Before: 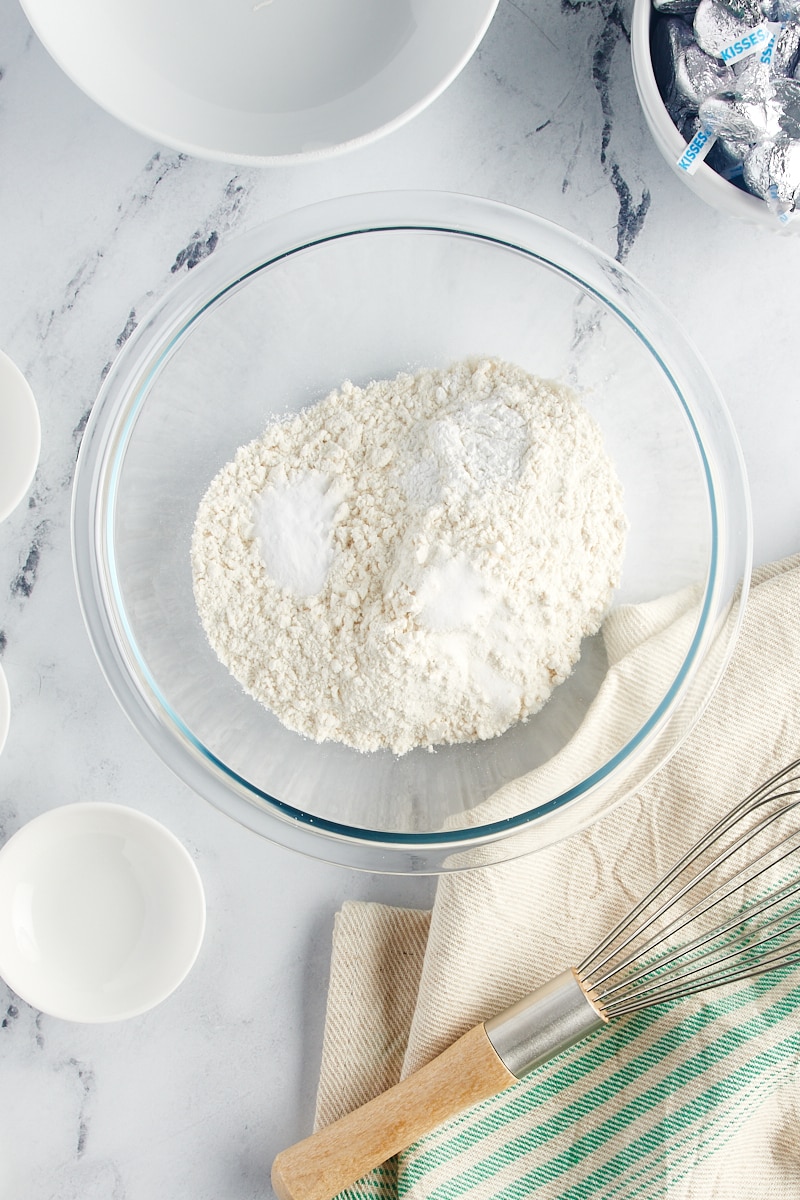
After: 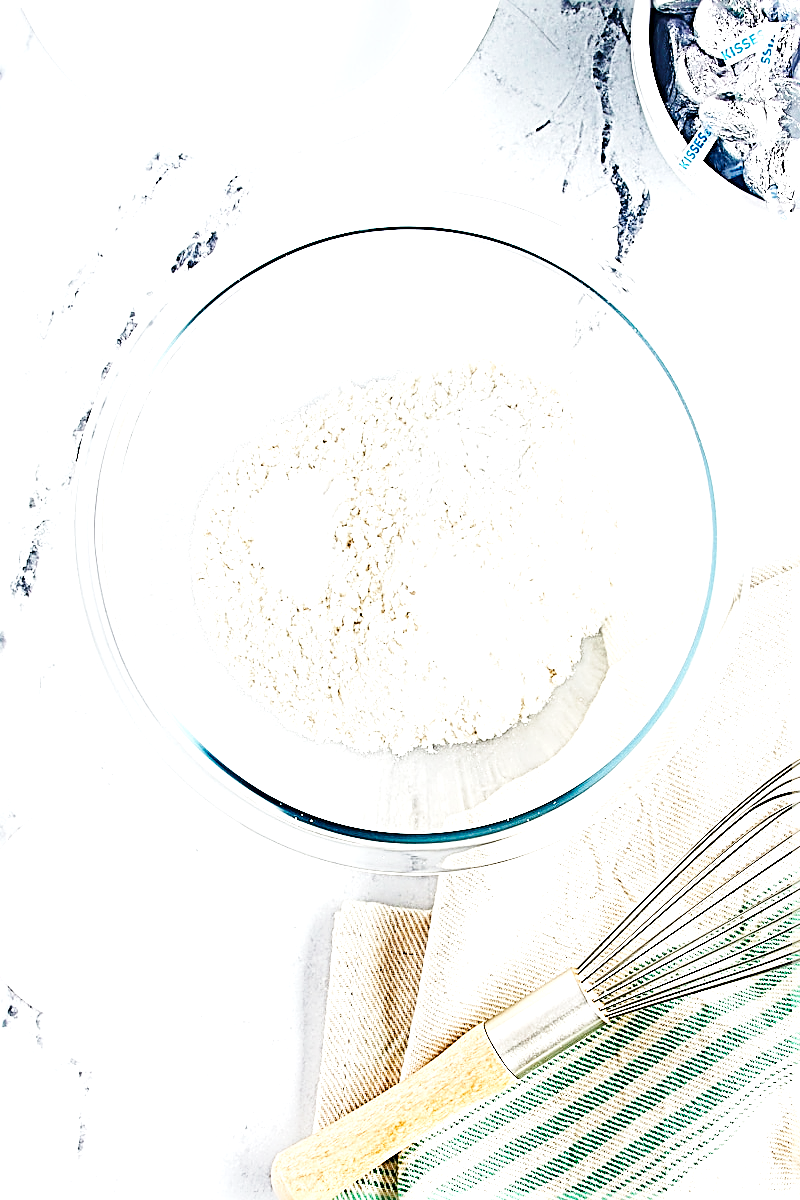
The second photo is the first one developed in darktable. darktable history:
base curve: curves: ch0 [(0, 0) (0.036, 0.025) (0.121, 0.166) (0.206, 0.329) (0.605, 0.79) (1, 1)], preserve colors none
exposure: exposure 1.136 EV, compensate highlight preservation false
sharpen: radius 3.193, amount 1.736
